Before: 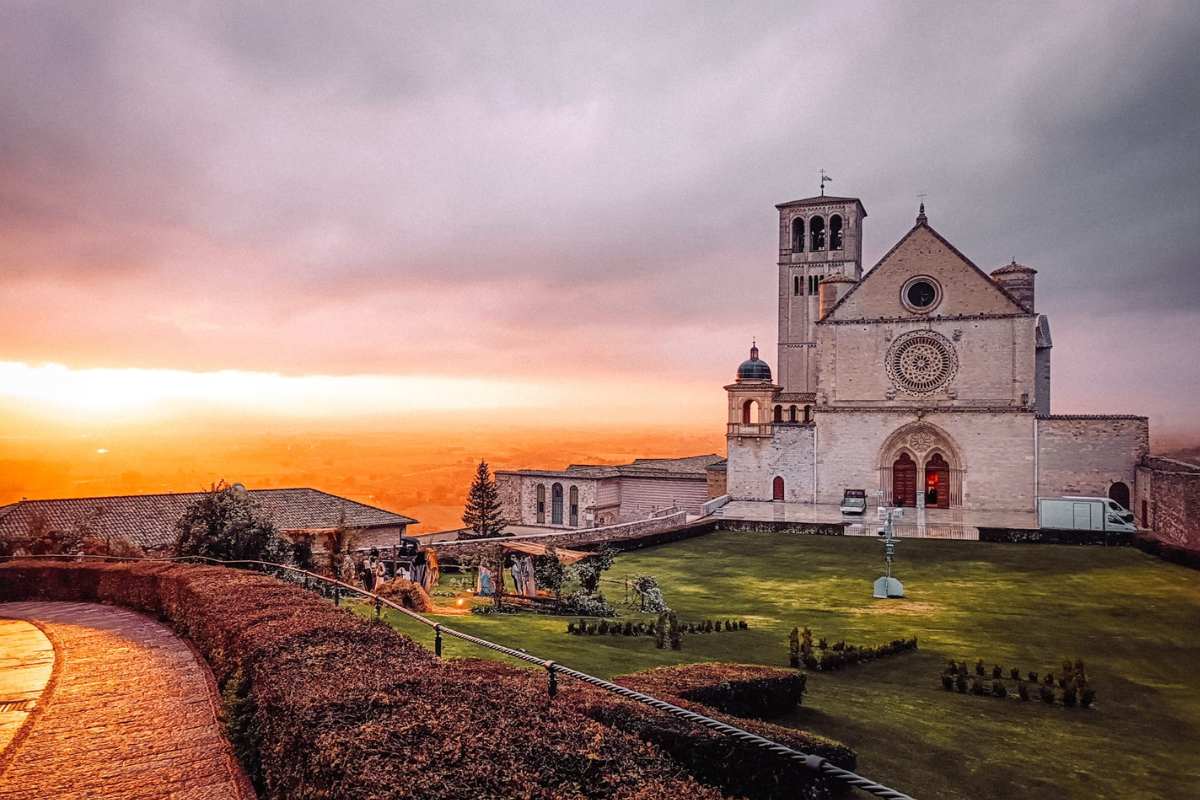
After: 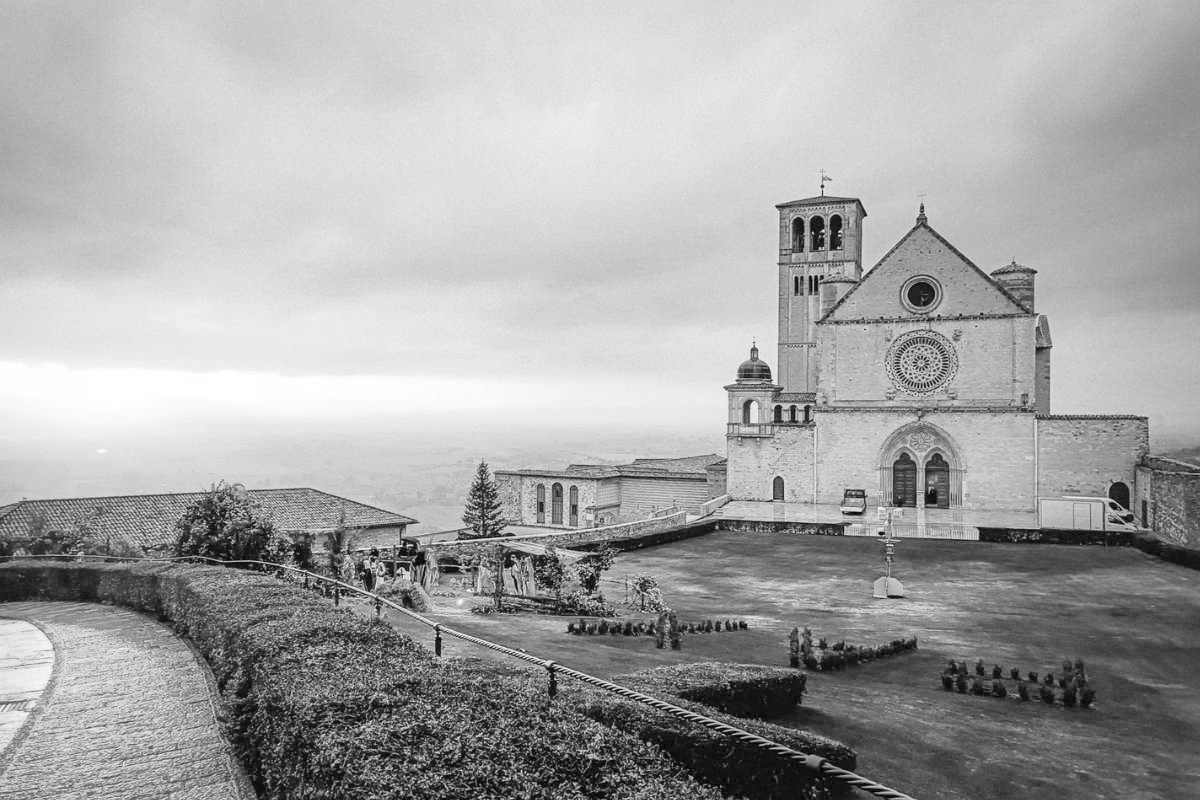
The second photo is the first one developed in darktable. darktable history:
global tonemap: drago (0.7, 100)
tone equalizer: on, module defaults
contrast brightness saturation: saturation -1
